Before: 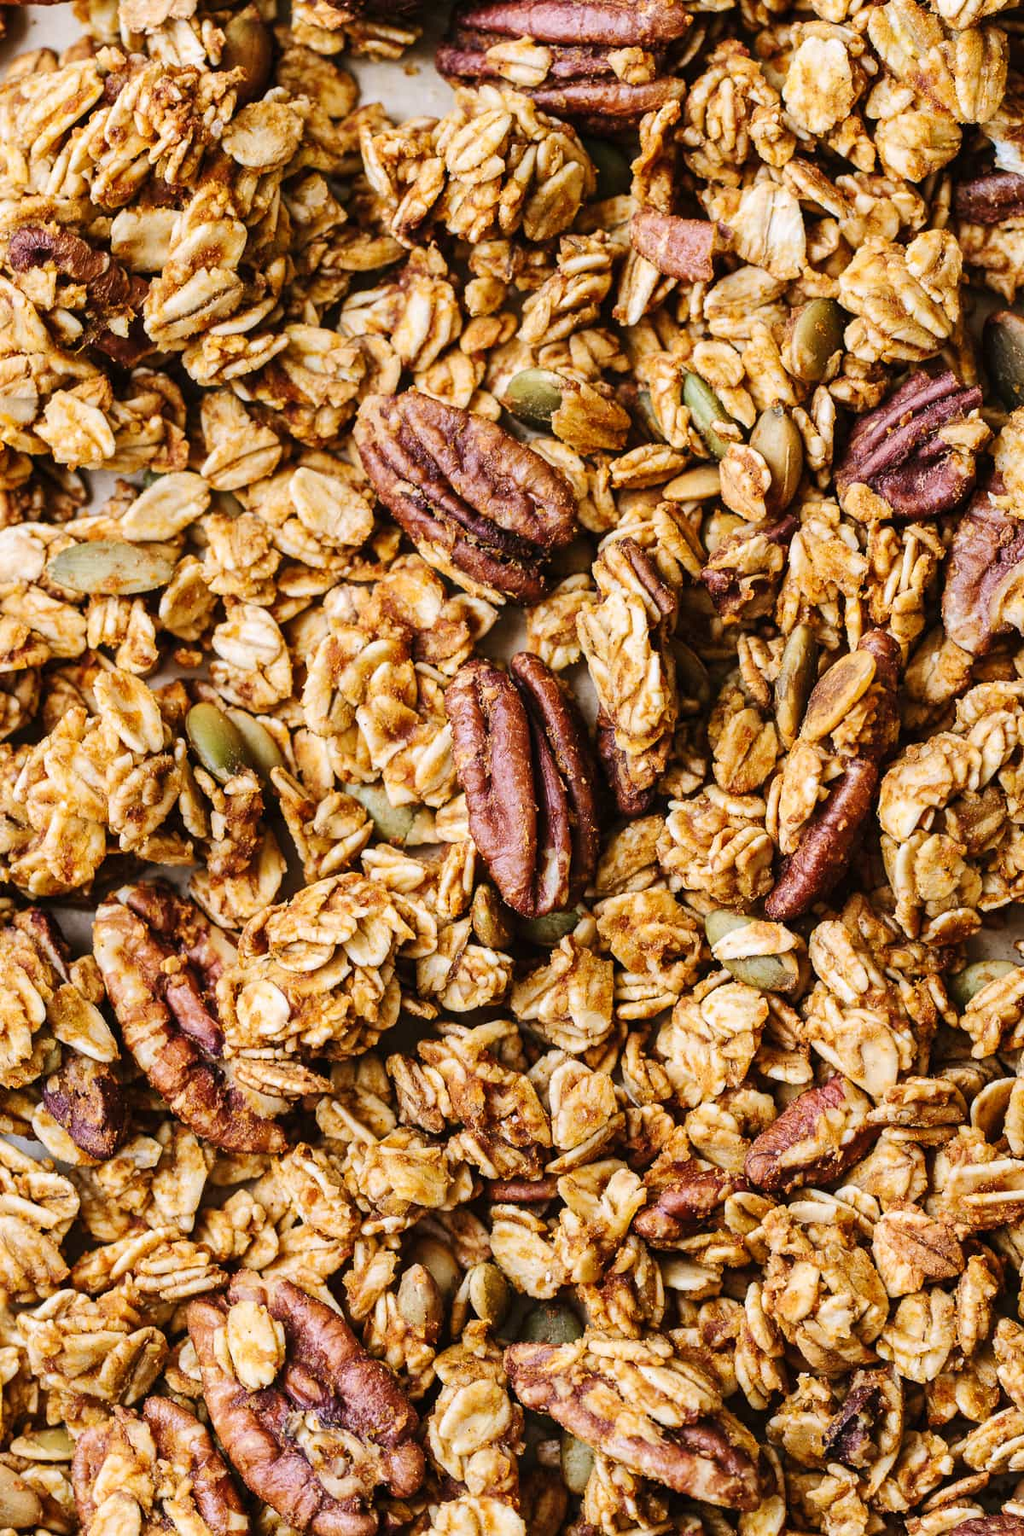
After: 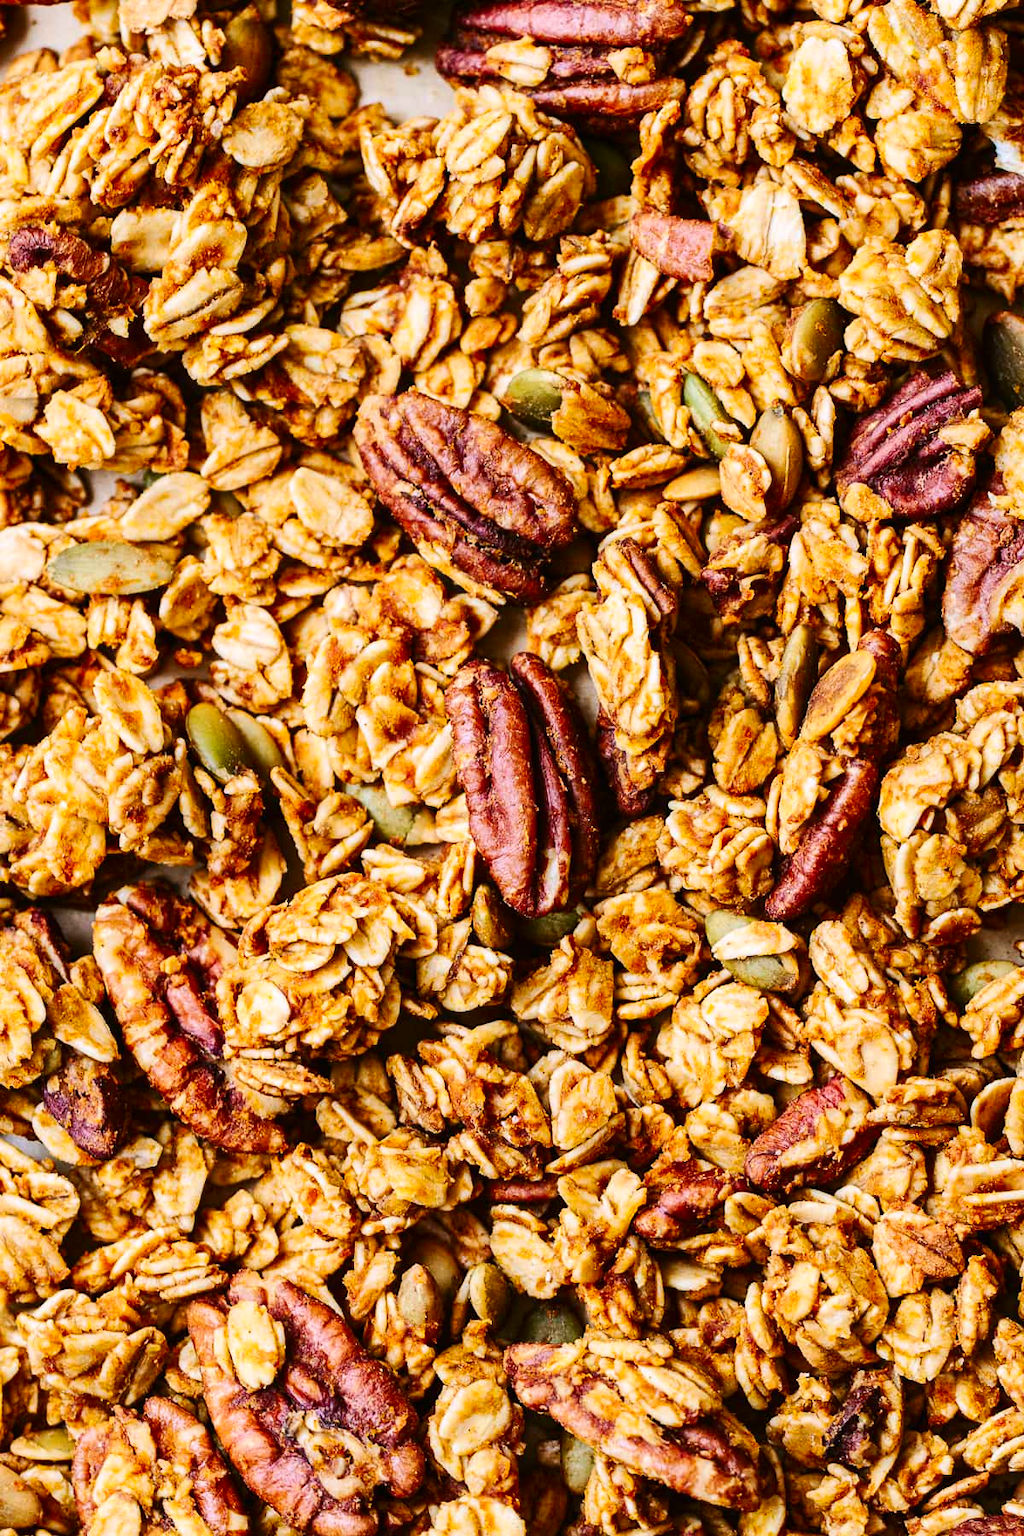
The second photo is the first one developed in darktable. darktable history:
contrast brightness saturation: contrast 0.16, saturation 0.32
tone curve: curves: ch0 [(0, 0) (0.003, 0.003) (0.011, 0.011) (0.025, 0.024) (0.044, 0.043) (0.069, 0.068) (0.1, 0.098) (0.136, 0.133) (0.177, 0.174) (0.224, 0.22) (0.277, 0.272) (0.335, 0.329) (0.399, 0.391) (0.468, 0.459) (0.543, 0.545) (0.623, 0.625) (0.709, 0.711) (0.801, 0.802) (0.898, 0.898) (1, 1)], preserve colors none
